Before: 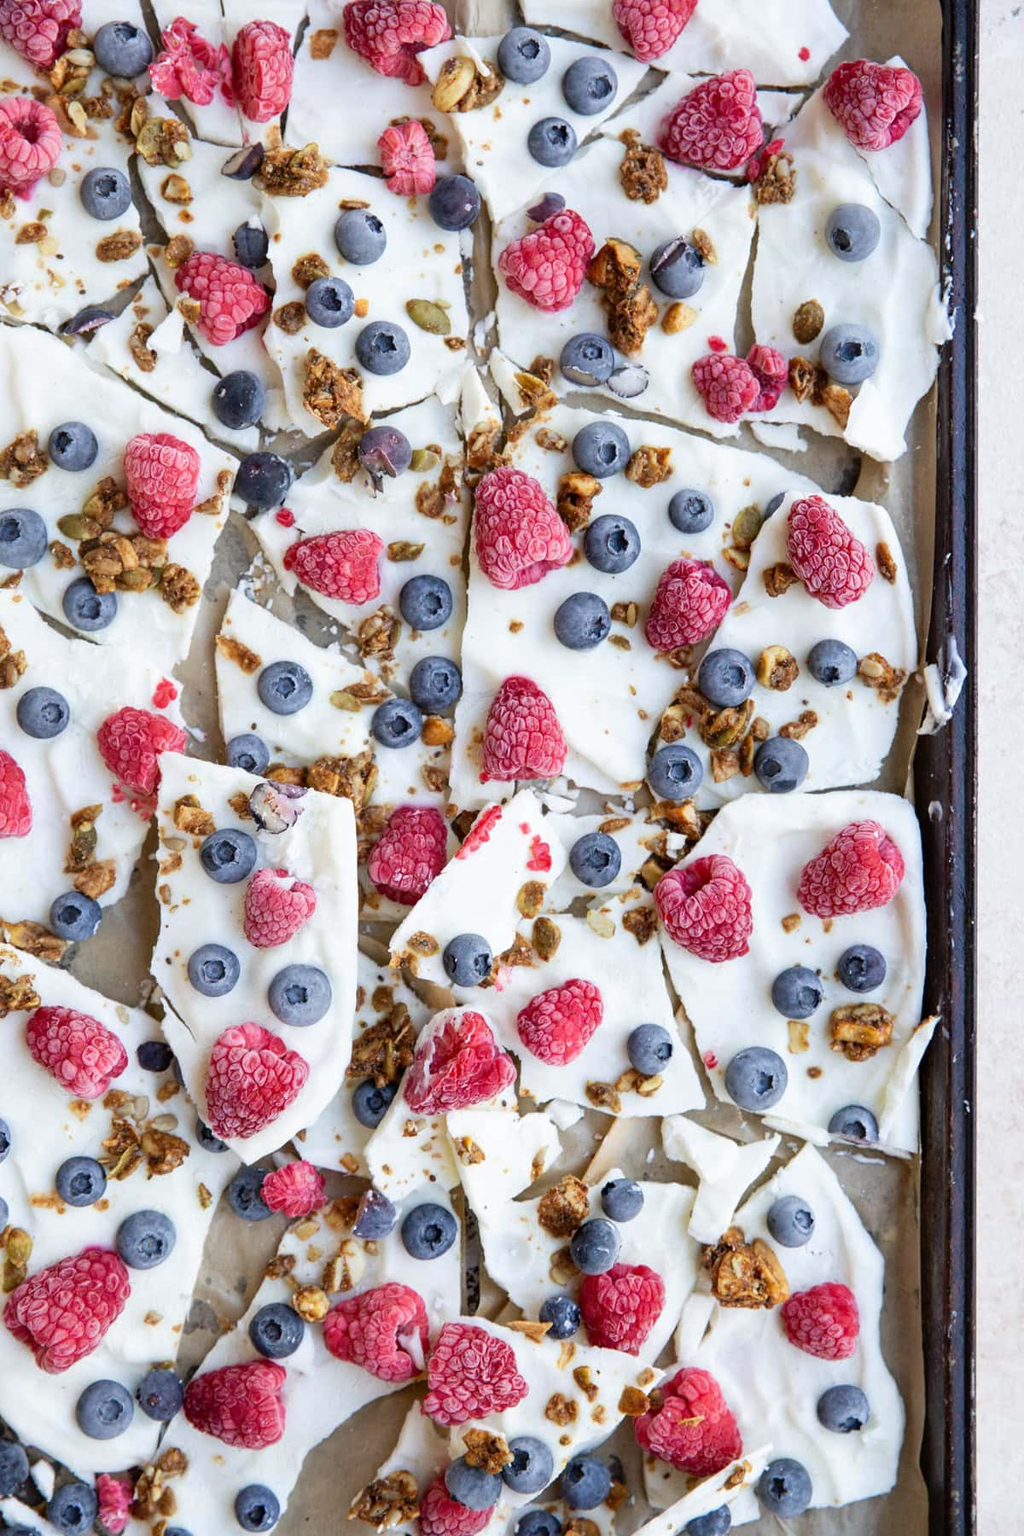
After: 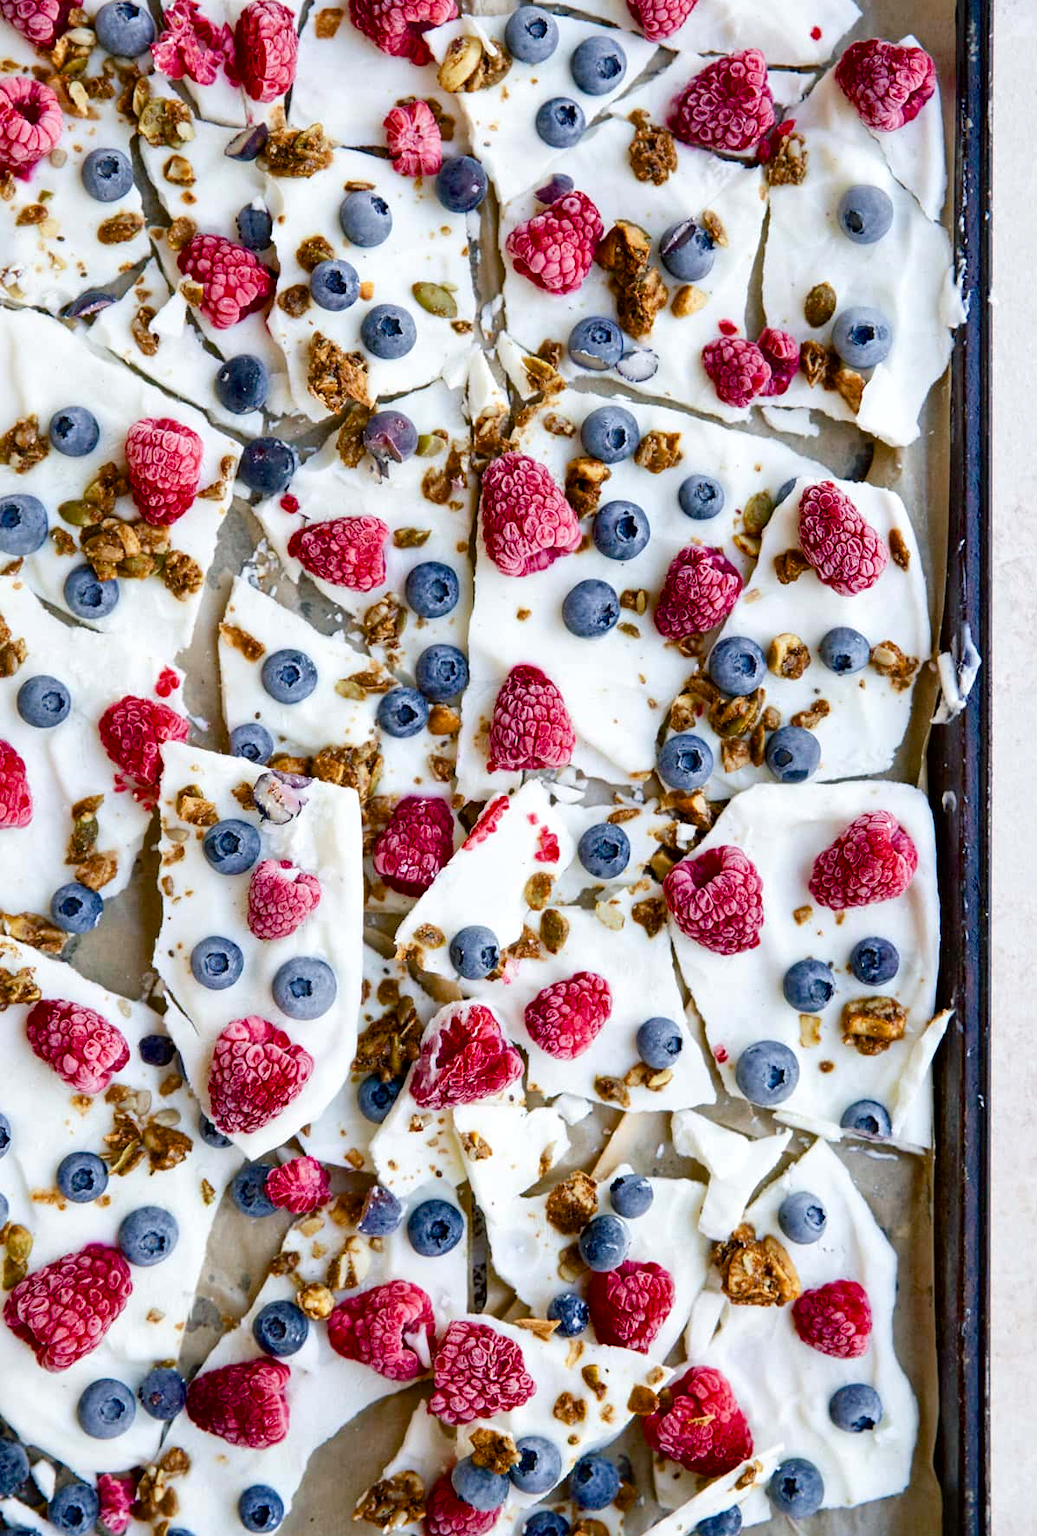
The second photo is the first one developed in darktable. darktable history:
local contrast: mode bilateral grid, contrast 20, coarseness 51, detail 127%, midtone range 0.2
crop: top 1.429%, right 0.088%
tone equalizer: on, module defaults
color balance rgb: shadows lift › chroma 2.017%, shadows lift › hue 186.76°, global offset › hue 172.36°, perceptual saturation grading › global saturation 20%, perceptual saturation grading › highlights -25.499%, perceptual saturation grading › shadows 24.232%, global vibrance 16.266%, saturation formula JzAzBz (2021)
